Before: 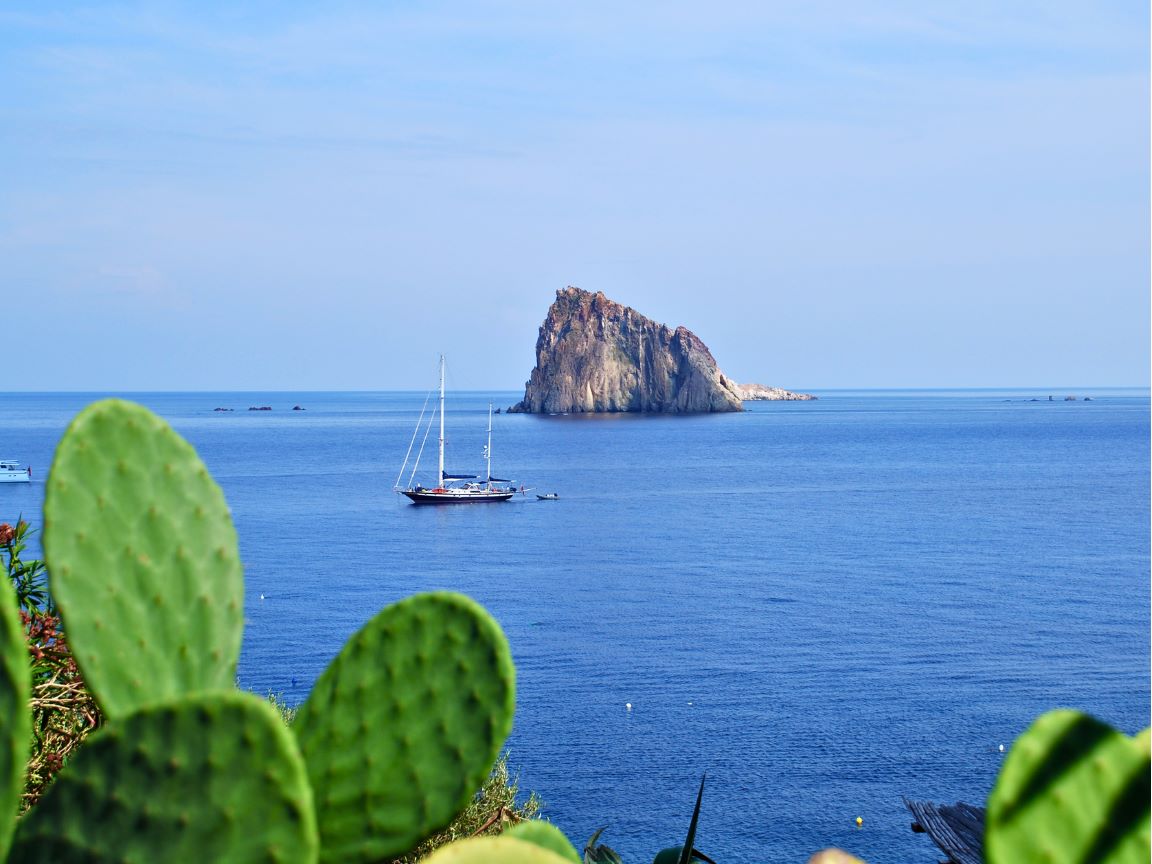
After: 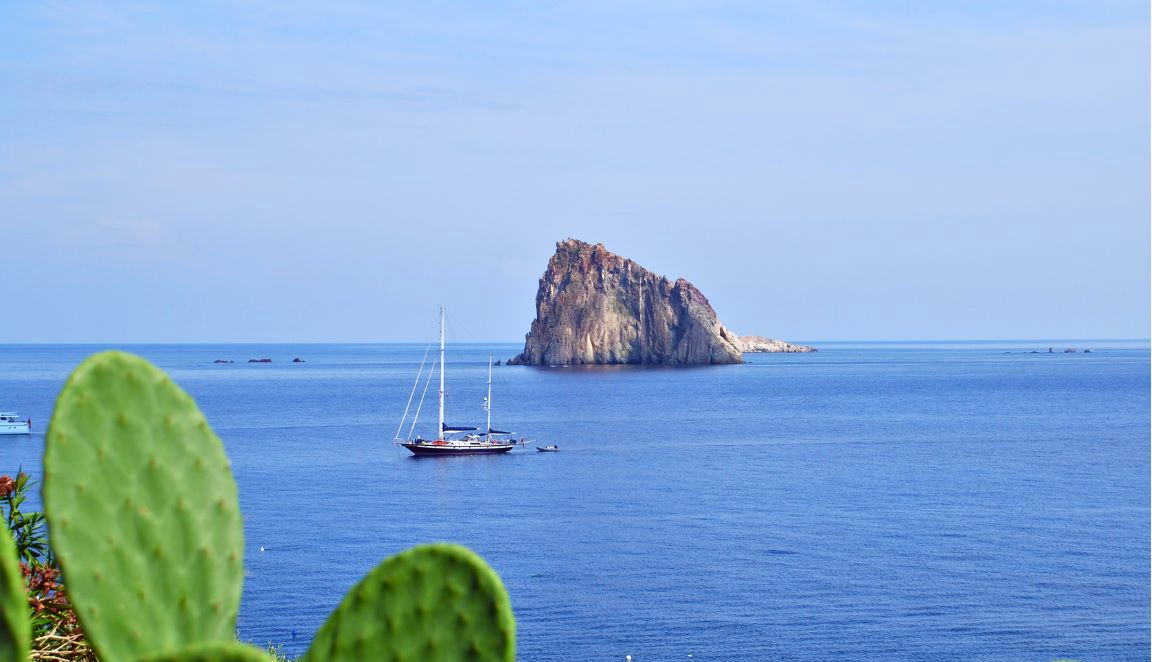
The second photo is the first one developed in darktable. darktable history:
crop: top 5.667%, bottom 17.637%
color balance: mode lift, gamma, gain (sRGB), lift [1, 1.049, 1, 1]
